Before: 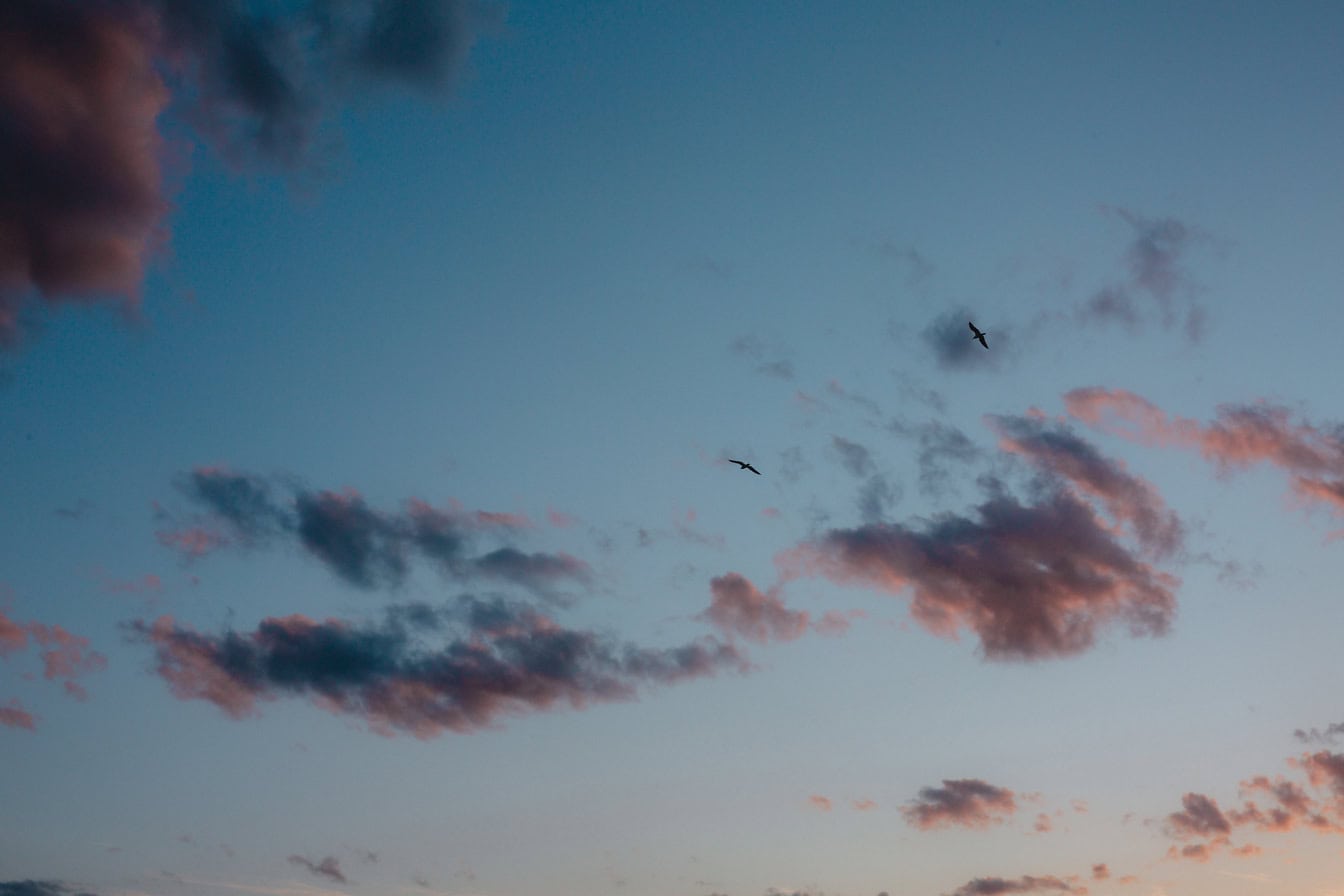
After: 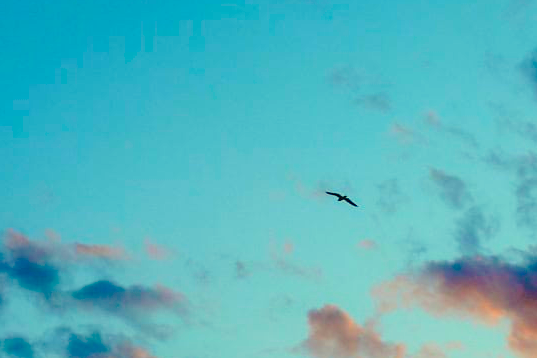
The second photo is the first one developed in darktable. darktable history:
base curve: curves: ch0 [(0, 0) (0.028, 0.03) (0.121, 0.232) (0.46, 0.748) (0.859, 0.968) (1, 1)], preserve colors none
color correction: highlights a* -10.77, highlights b* 9.8, saturation 1.72
crop: left 30%, top 30%, right 30%, bottom 30%
